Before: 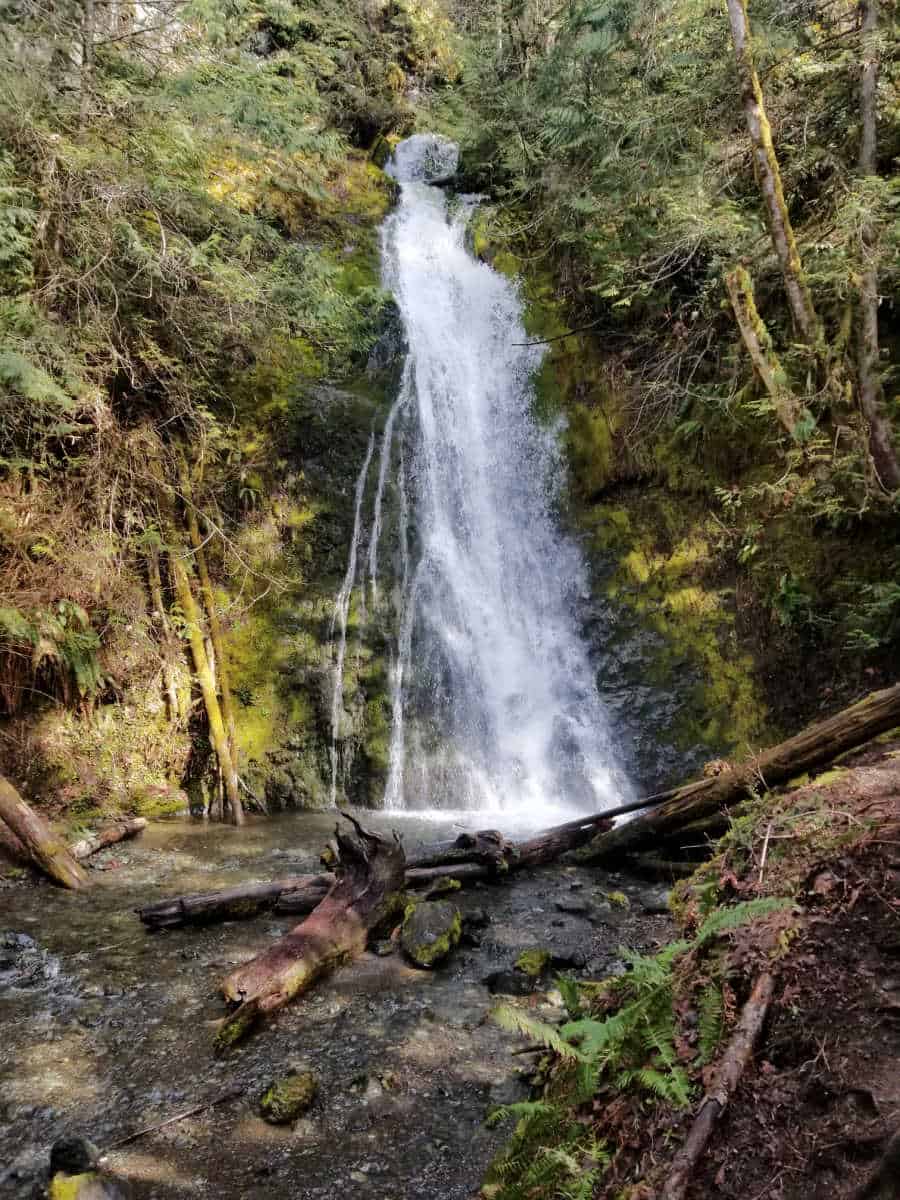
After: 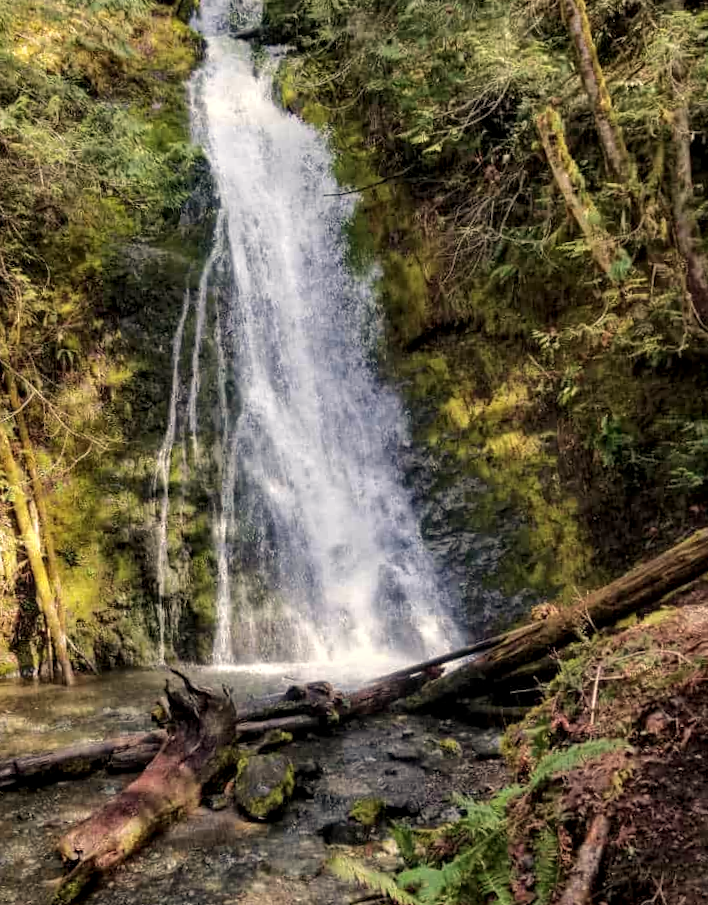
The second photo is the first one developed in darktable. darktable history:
rotate and perspective: rotation -2.12°, lens shift (vertical) 0.009, lens shift (horizontal) -0.008, automatic cropping original format, crop left 0.036, crop right 0.964, crop top 0.05, crop bottom 0.959
crop: left 19.159%, top 9.58%, bottom 9.58%
local contrast: on, module defaults
velvia: strength 17%
white balance: red 1.045, blue 0.932
